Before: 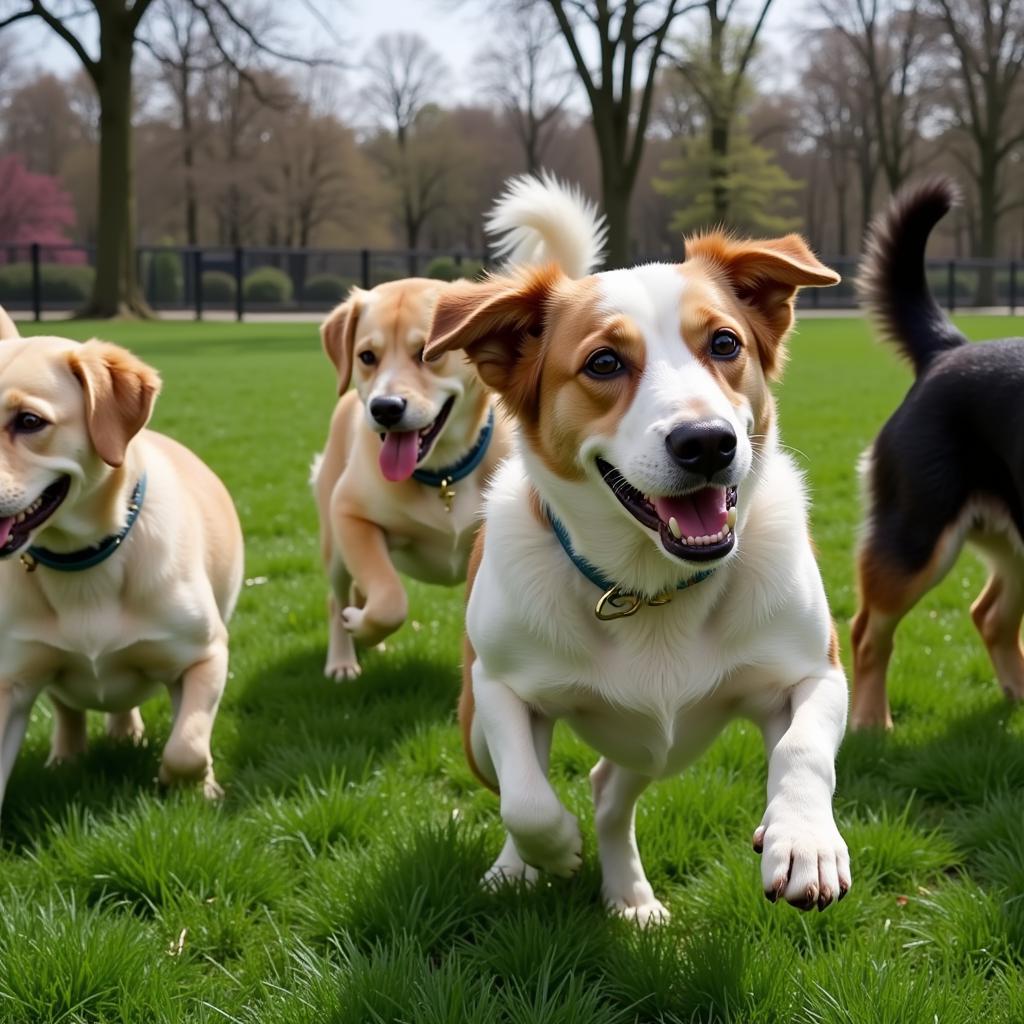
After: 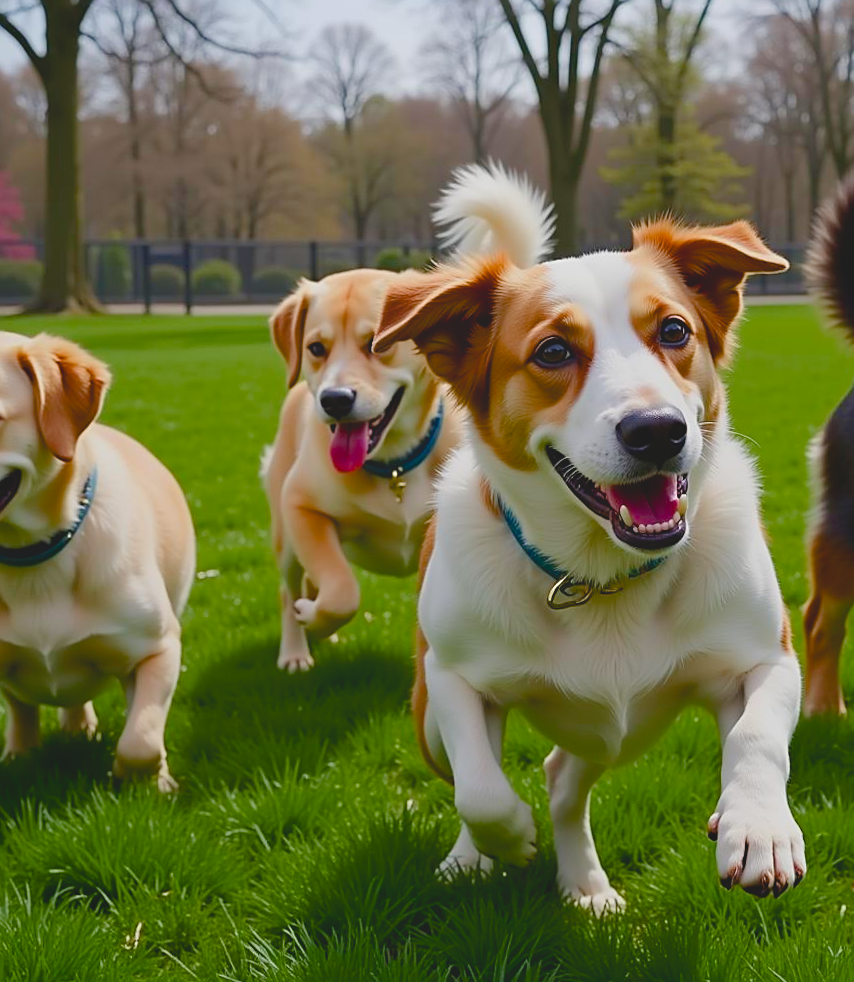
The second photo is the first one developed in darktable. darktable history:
crop and rotate: angle 0.644°, left 4.307%, top 0.488%, right 11.277%, bottom 2.505%
color balance rgb: perceptual saturation grading › global saturation 20%, perceptual saturation grading › highlights -25.892%, perceptual saturation grading › shadows 25.637%, perceptual brilliance grading › mid-tones 9.217%, perceptual brilliance grading › shadows 15.075%, global vibrance 10.471%, saturation formula JzAzBz (2021)
sharpen: on, module defaults
shadows and highlights: shadows 22.31, highlights -48.49, highlights color adjustment 73.56%, soften with gaussian
local contrast: detail 69%
